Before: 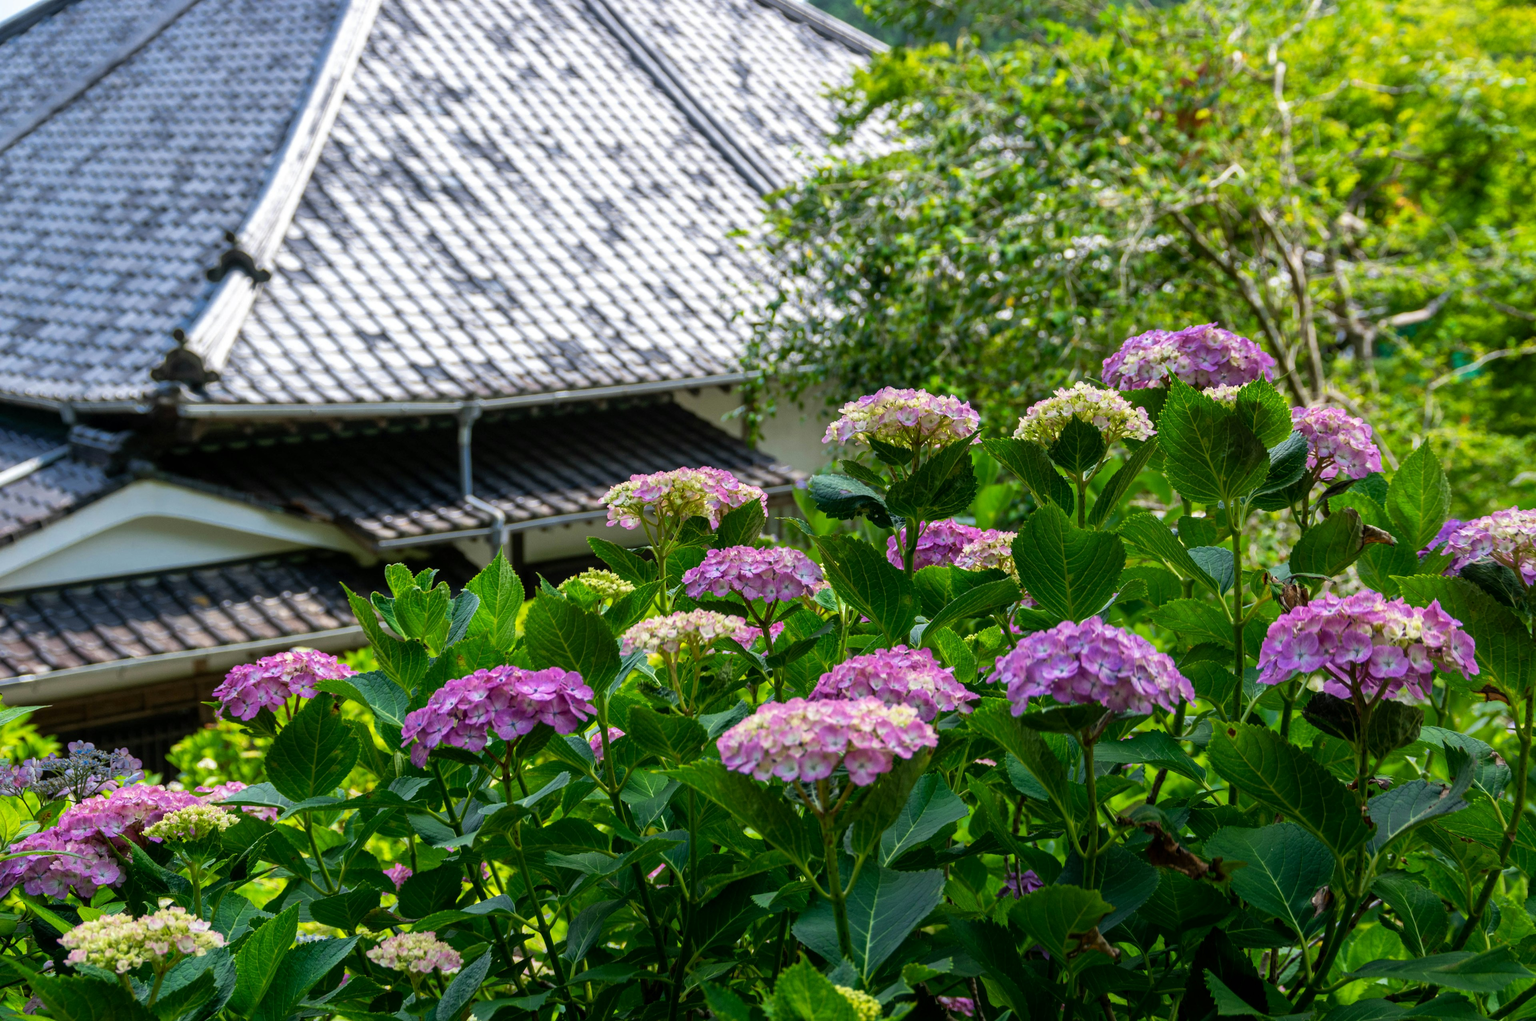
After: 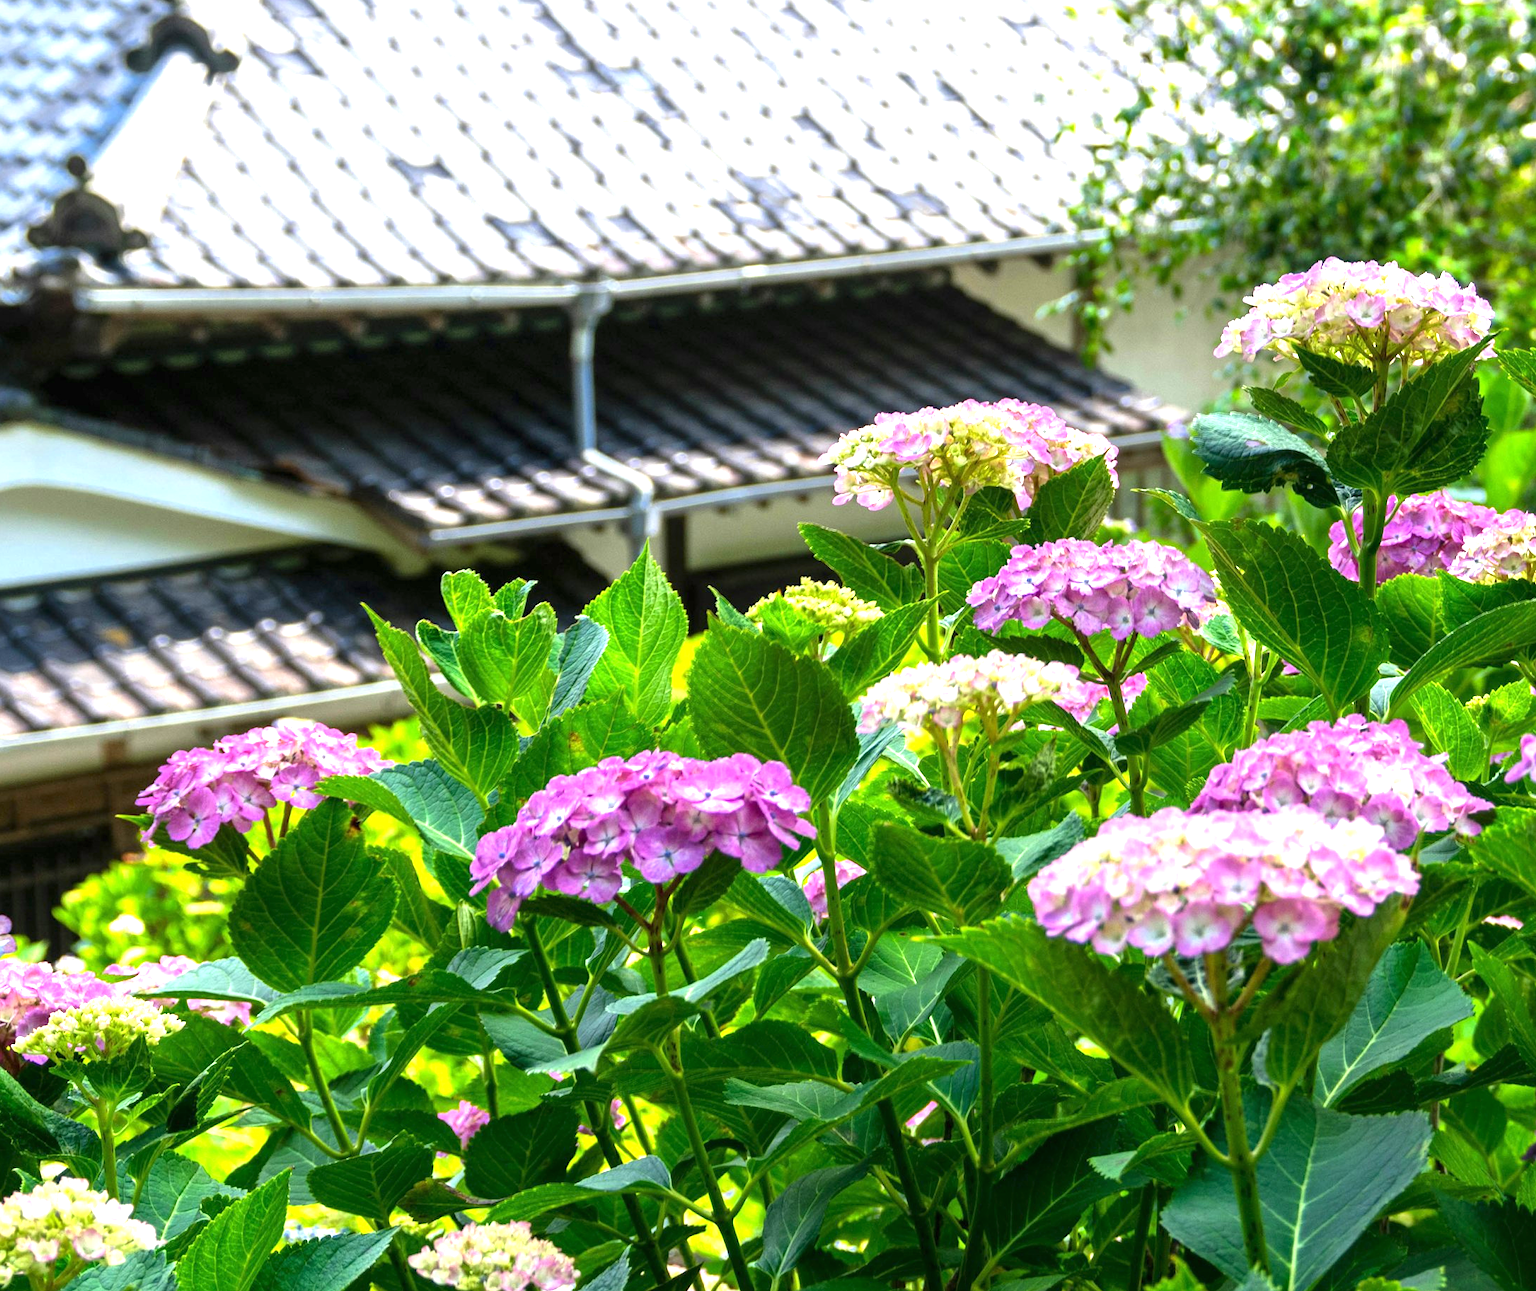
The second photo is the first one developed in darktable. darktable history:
exposure: black level correction 0, exposure 1.368 EV, compensate exposure bias true, compensate highlight preservation false
crop: left 8.848%, top 23.623%, right 34.607%, bottom 4.757%
